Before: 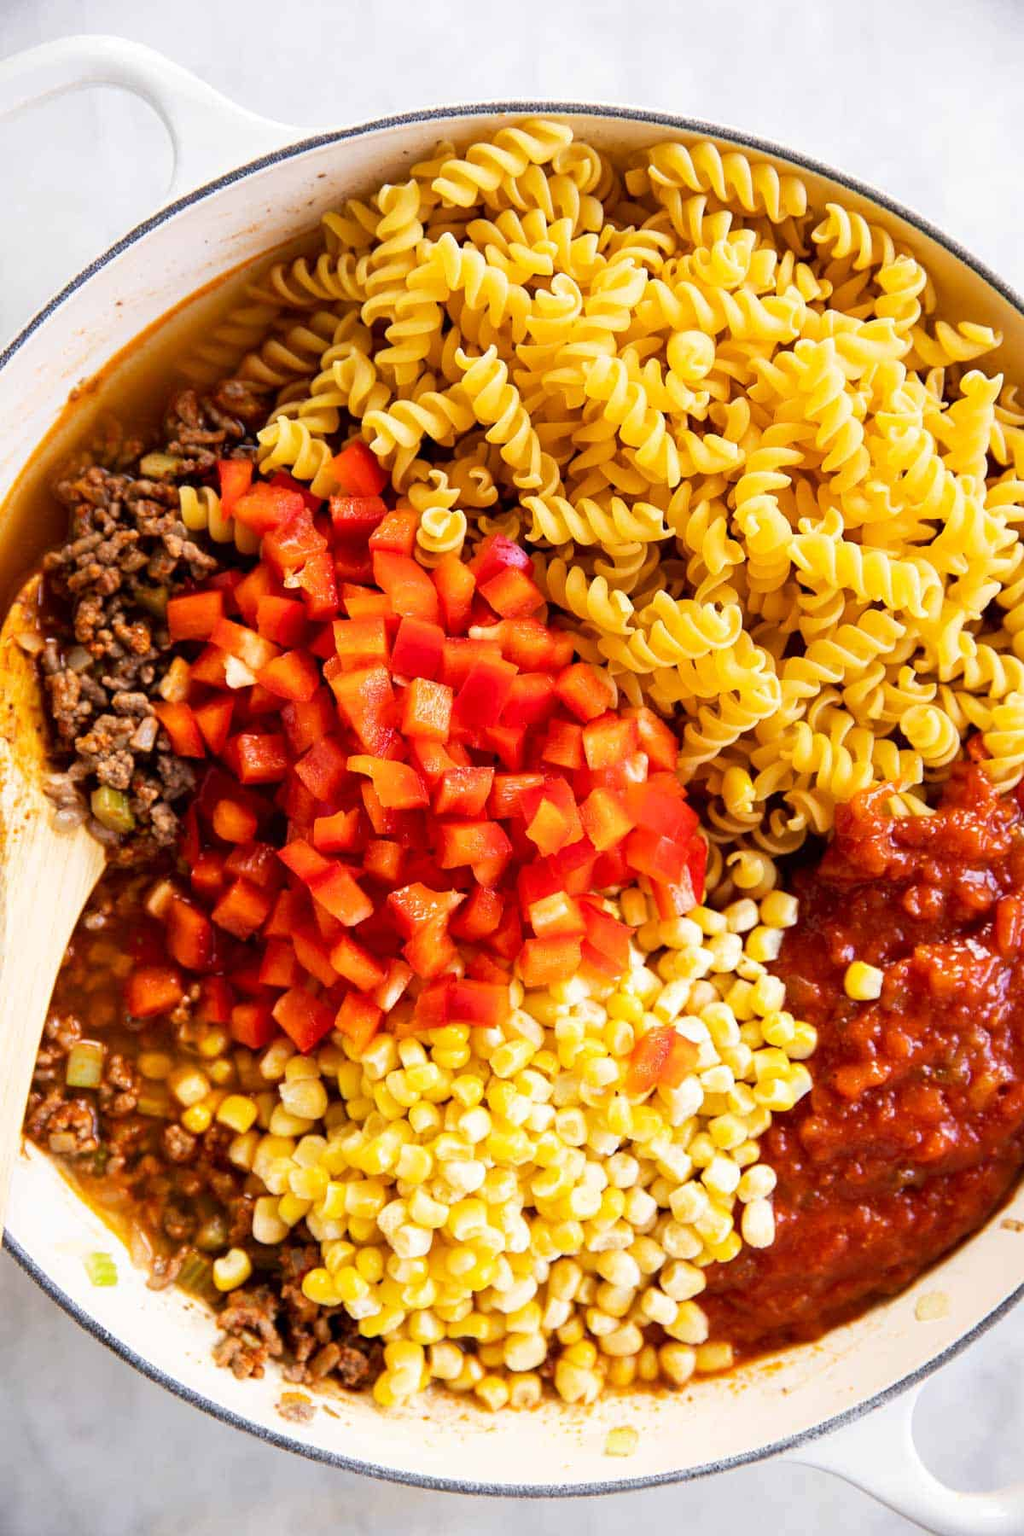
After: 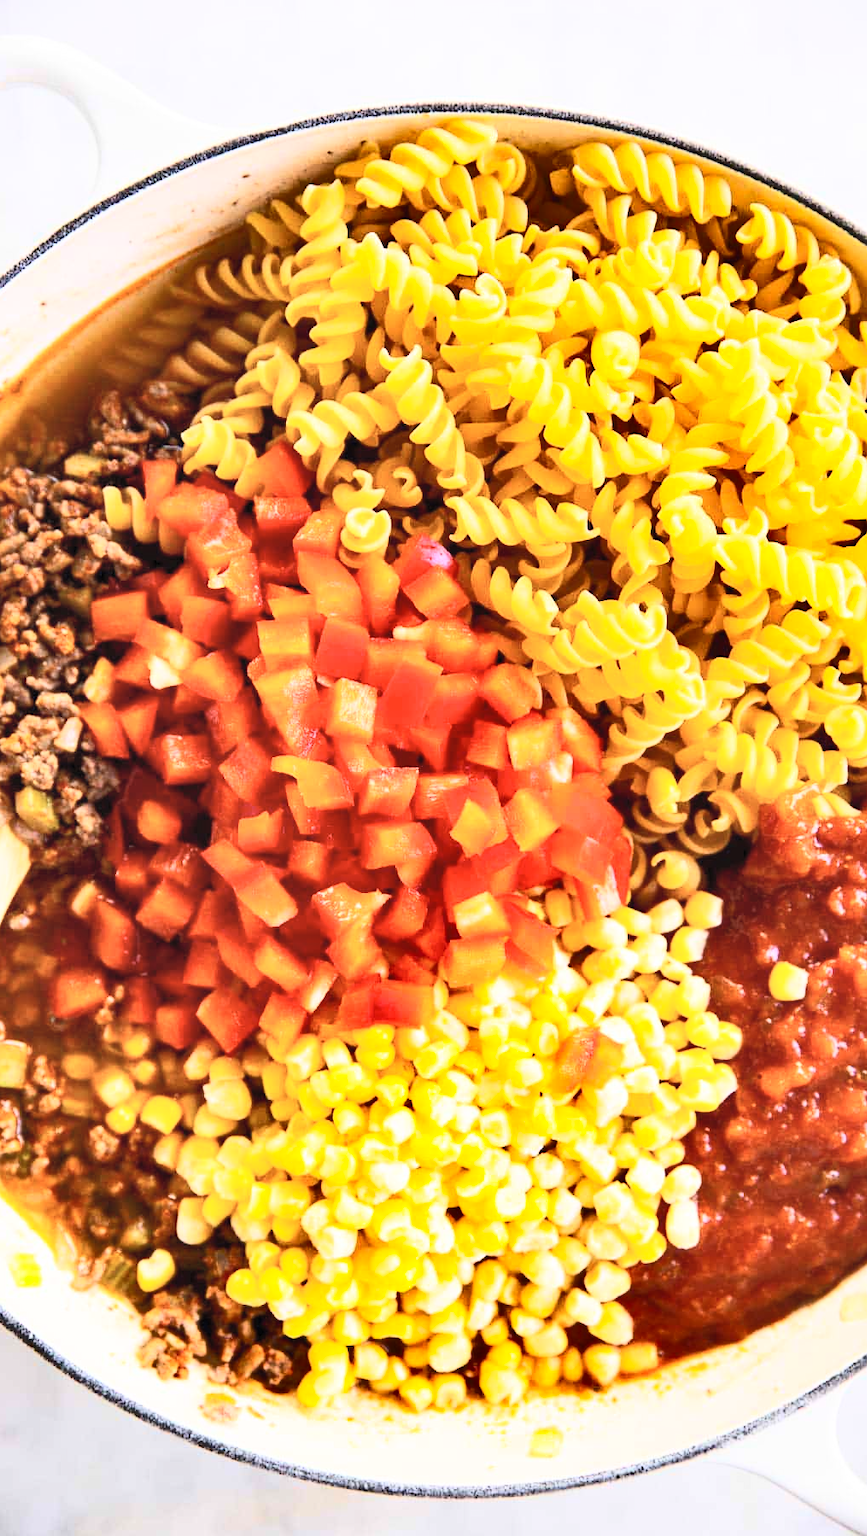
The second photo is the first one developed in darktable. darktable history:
crop: left 7.498%, right 7.815%
shadows and highlights: low approximation 0.01, soften with gaussian
contrast brightness saturation: contrast 0.381, brightness 0.54
